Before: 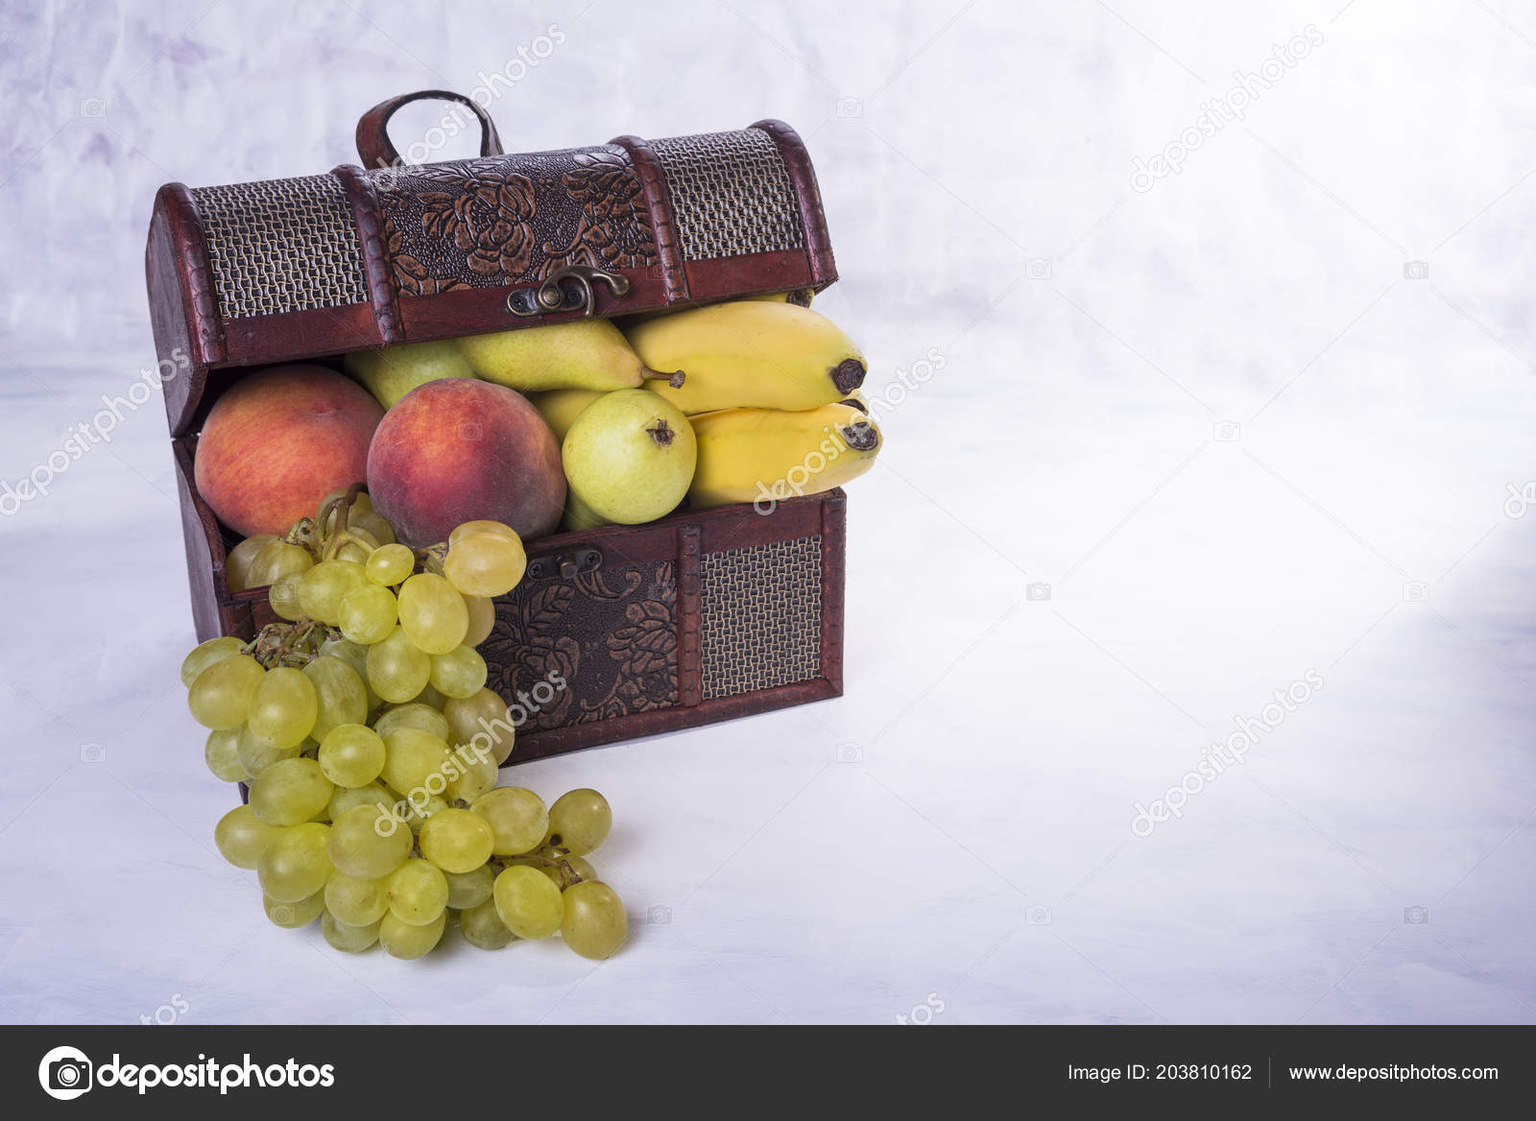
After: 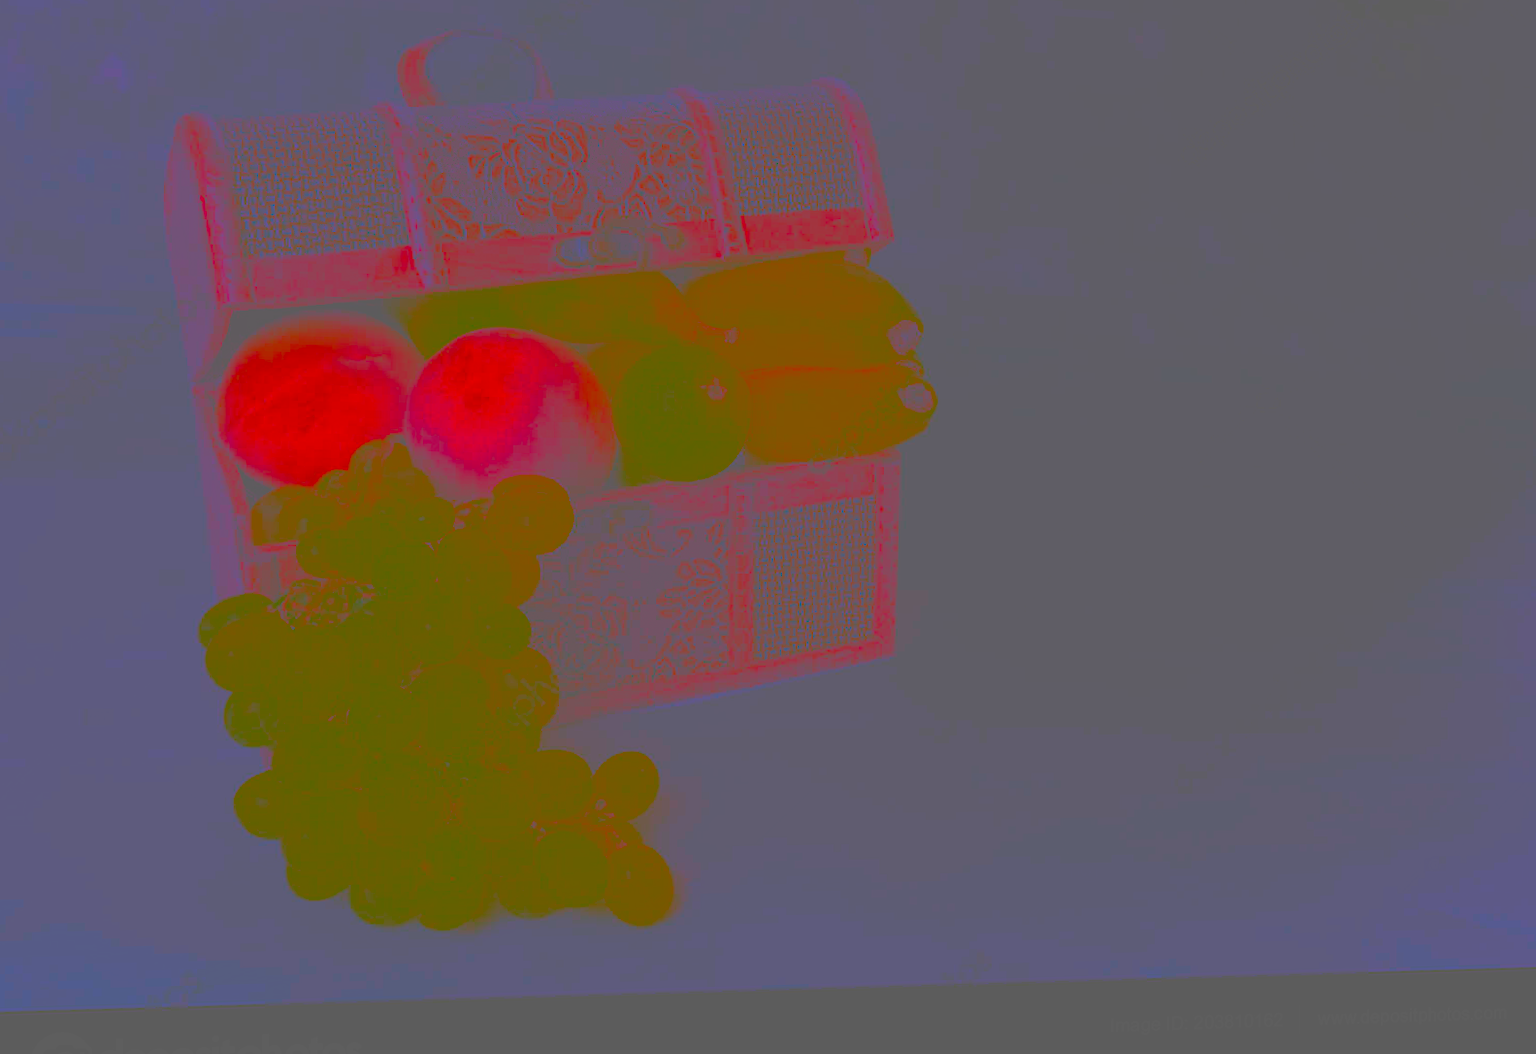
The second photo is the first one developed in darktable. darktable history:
contrast brightness saturation: contrast -0.99, brightness -0.17, saturation 0.75
rotate and perspective: rotation 0.679°, lens shift (horizontal) 0.136, crop left 0.009, crop right 0.991, crop top 0.078, crop bottom 0.95
